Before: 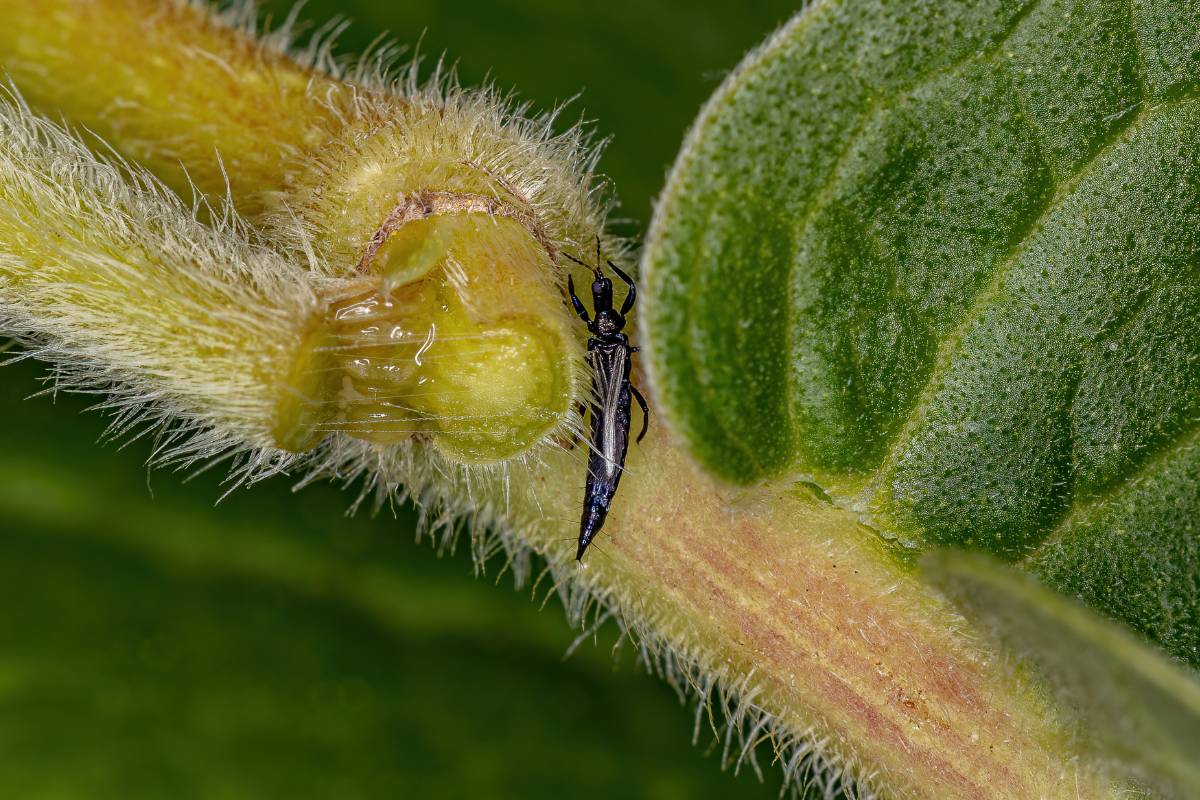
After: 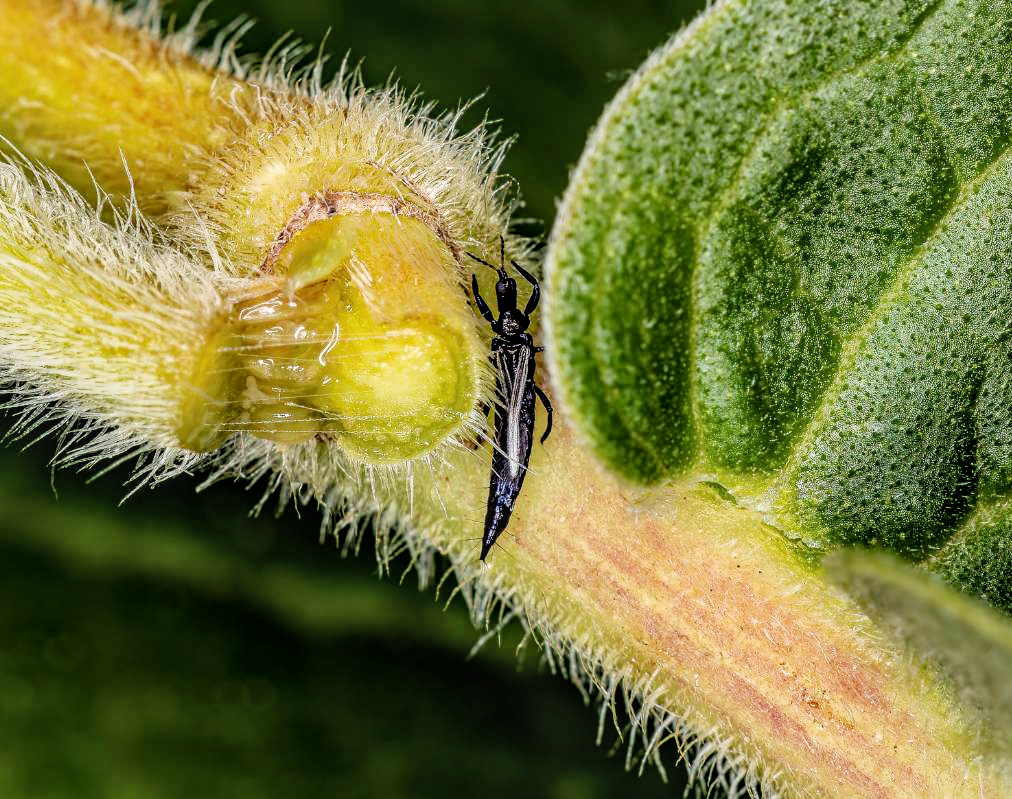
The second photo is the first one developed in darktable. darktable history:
crop: left 8.079%, right 7.534%
filmic rgb: black relative exposure -5.09 EV, white relative exposure 3.96 EV, threshold 2.96 EV, hardness 2.89, contrast 1.298, highlights saturation mix -10.42%, contrast in shadows safe, enable highlight reconstruction true
tone equalizer: -8 EV -1.06 EV, -7 EV -0.999 EV, -6 EV -0.855 EV, -5 EV -0.572 EV, -3 EV 0.584 EV, -2 EV 0.858 EV, -1 EV 1 EV, +0 EV 1.06 EV
local contrast: on, module defaults
